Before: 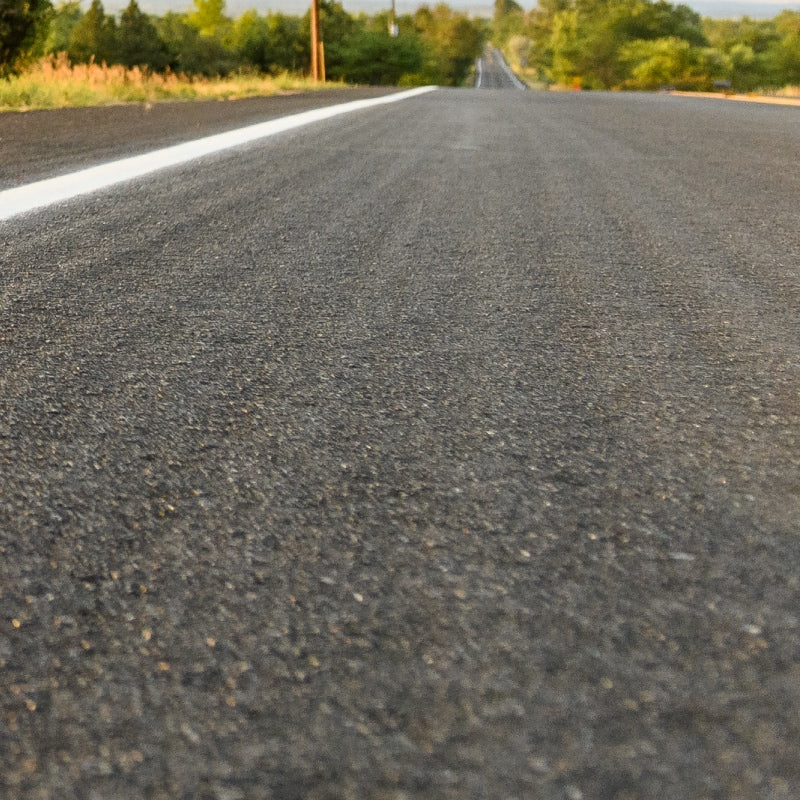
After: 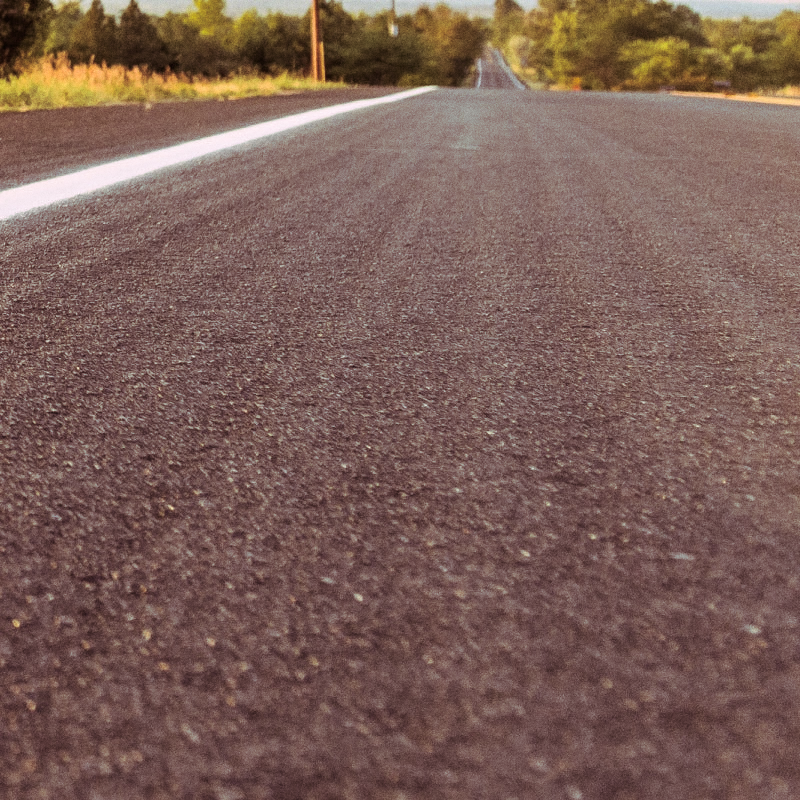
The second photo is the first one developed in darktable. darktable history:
grain: coarseness 7.08 ISO, strength 21.67%, mid-tones bias 59.58%
split-toning: highlights › hue 298.8°, highlights › saturation 0.73, compress 41.76%
